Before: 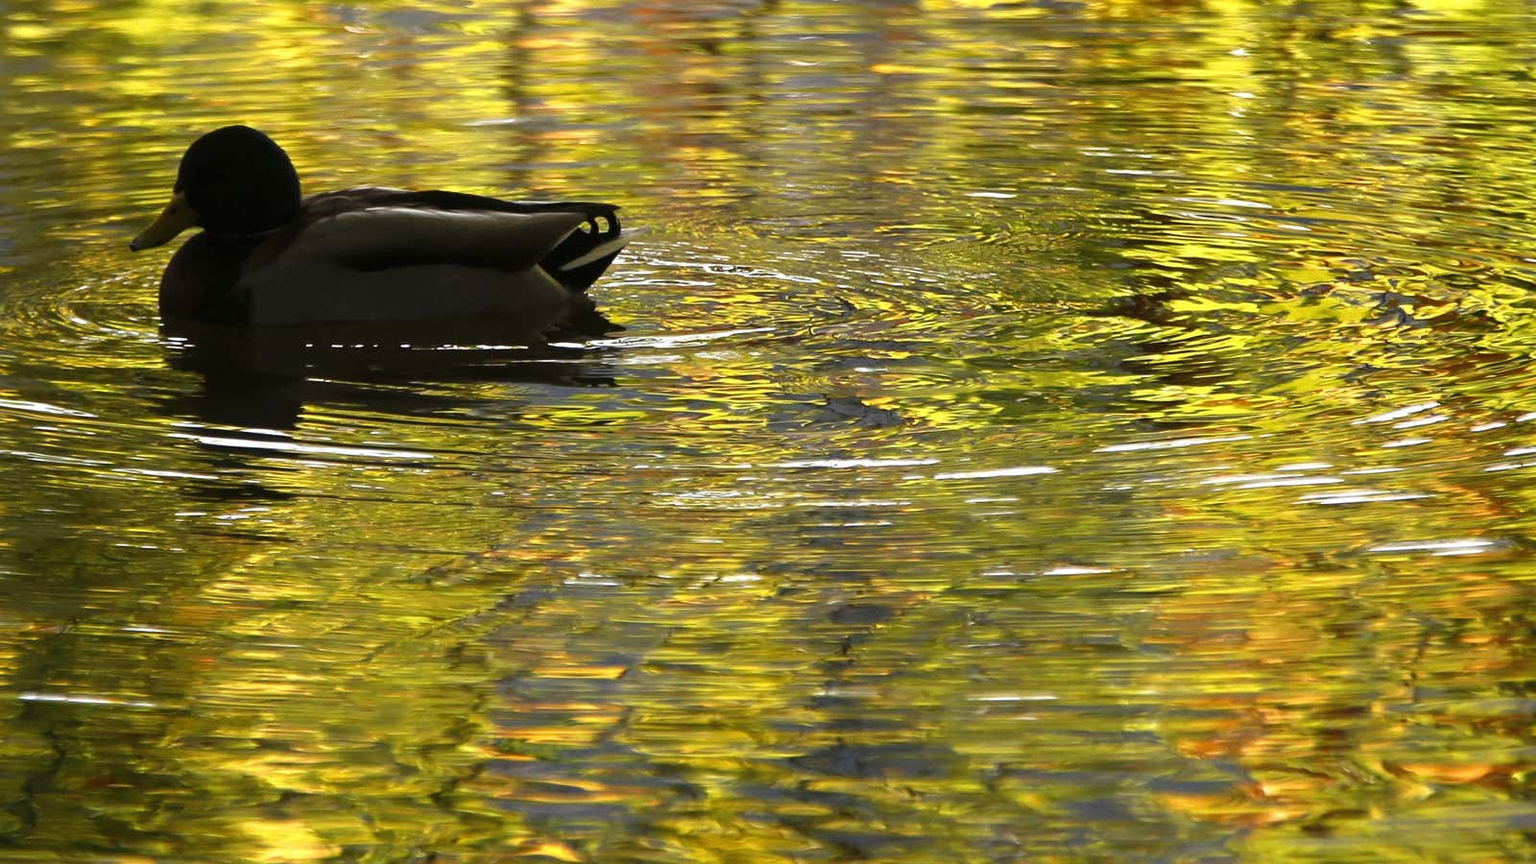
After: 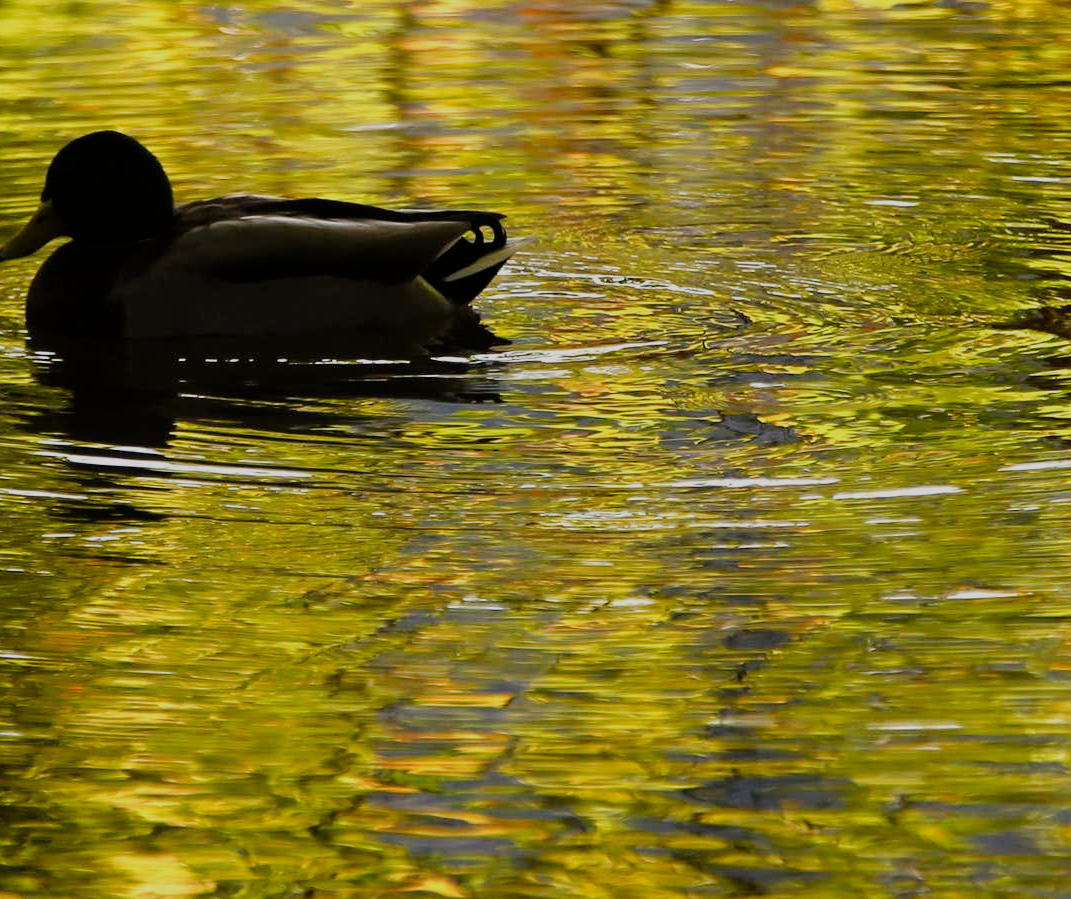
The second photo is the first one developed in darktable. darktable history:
filmic rgb: black relative exposure -7.65 EV, white relative exposure 4.56 EV, hardness 3.61
color balance rgb: perceptual saturation grading › global saturation 20.414%, perceptual saturation grading › highlights -19.687%, perceptual saturation grading › shadows 29.327%
crop and rotate: left 8.791%, right 24.224%
